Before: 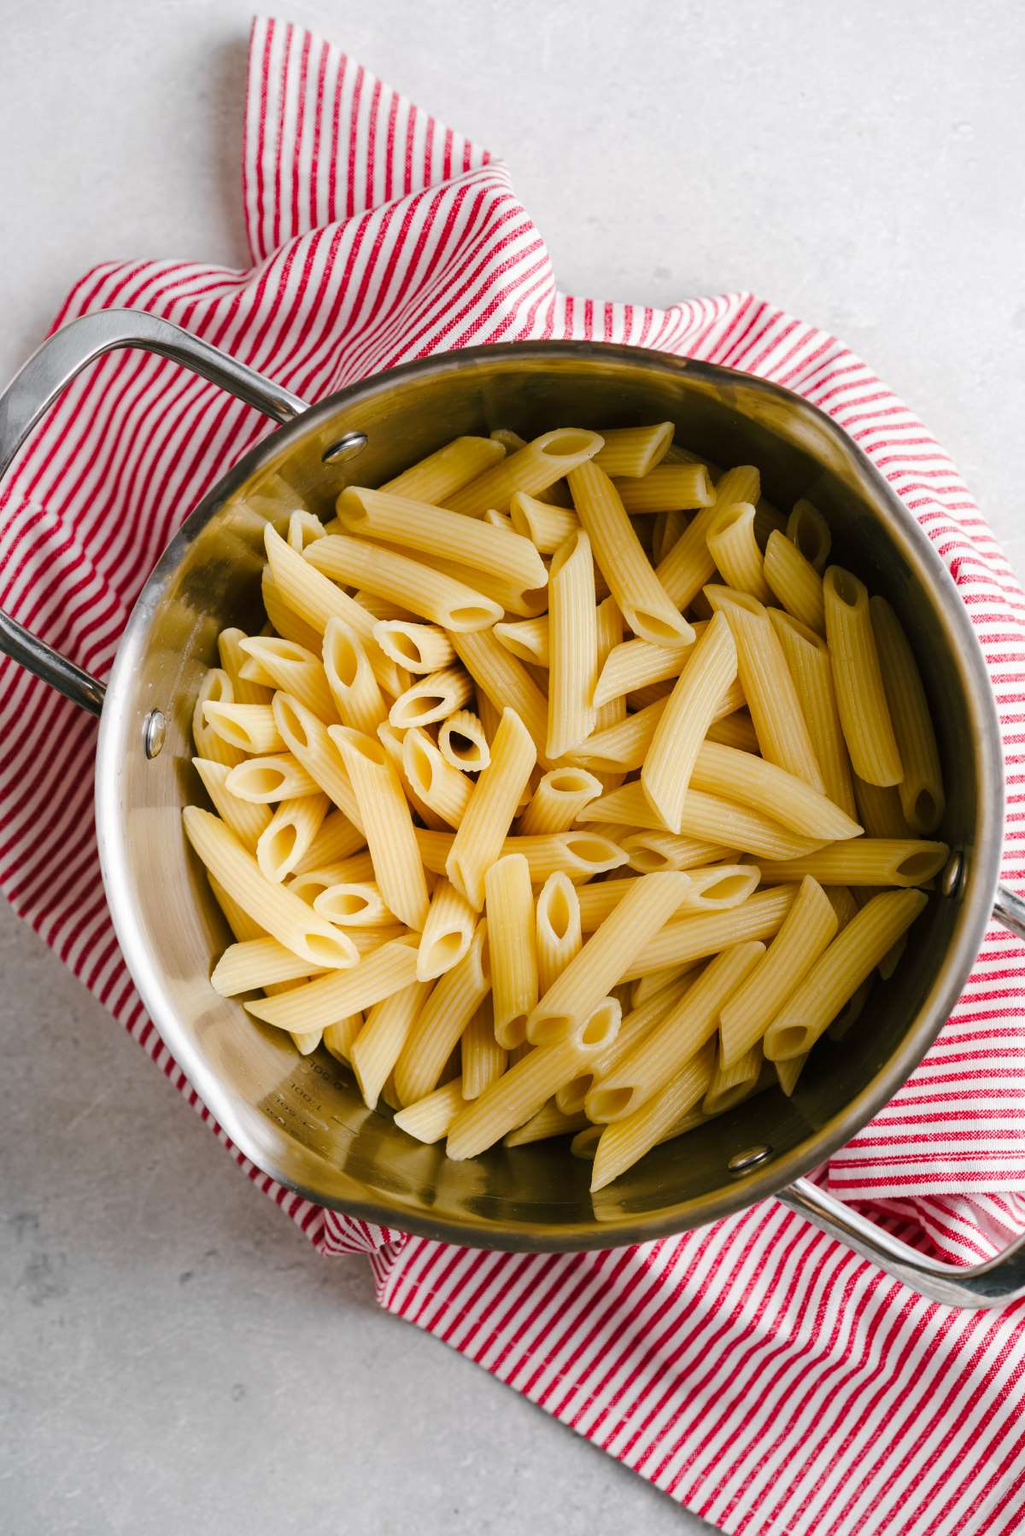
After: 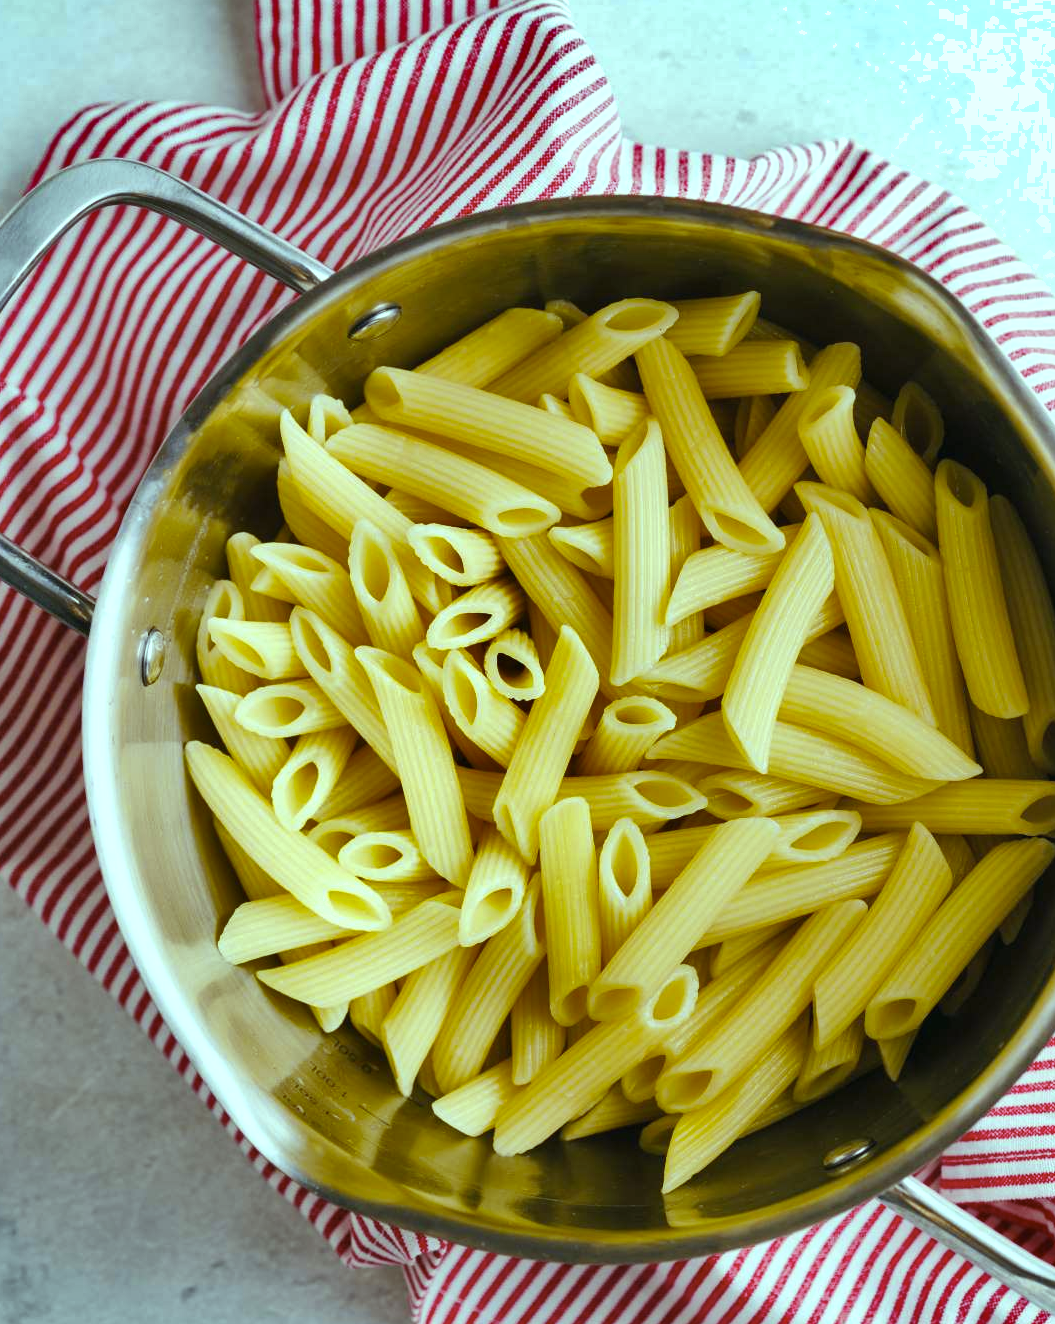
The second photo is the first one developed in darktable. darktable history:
color balance: mode lift, gamma, gain (sRGB), lift [0.997, 0.979, 1.021, 1.011], gamma [1, 1.084, 0.916, 0.998], gain [1, 0.87, 1.13, 1.101], contrast 4.55%, contrast fulcrum 38.24%, output saturation 104.09%
shadows and highlights: shadows 60, highlights -60.23, soften with gaussian
color contrast: green-magenta contrast 0.8, blue-yellow contrast 1.1, unbound 0
crop and rotate: left 2.425%, top 11.305%, right 9.6%, bottom 15.08%
contrast brightness saturation: contrast 0.03, brightness 0.06, saturation 0.13
